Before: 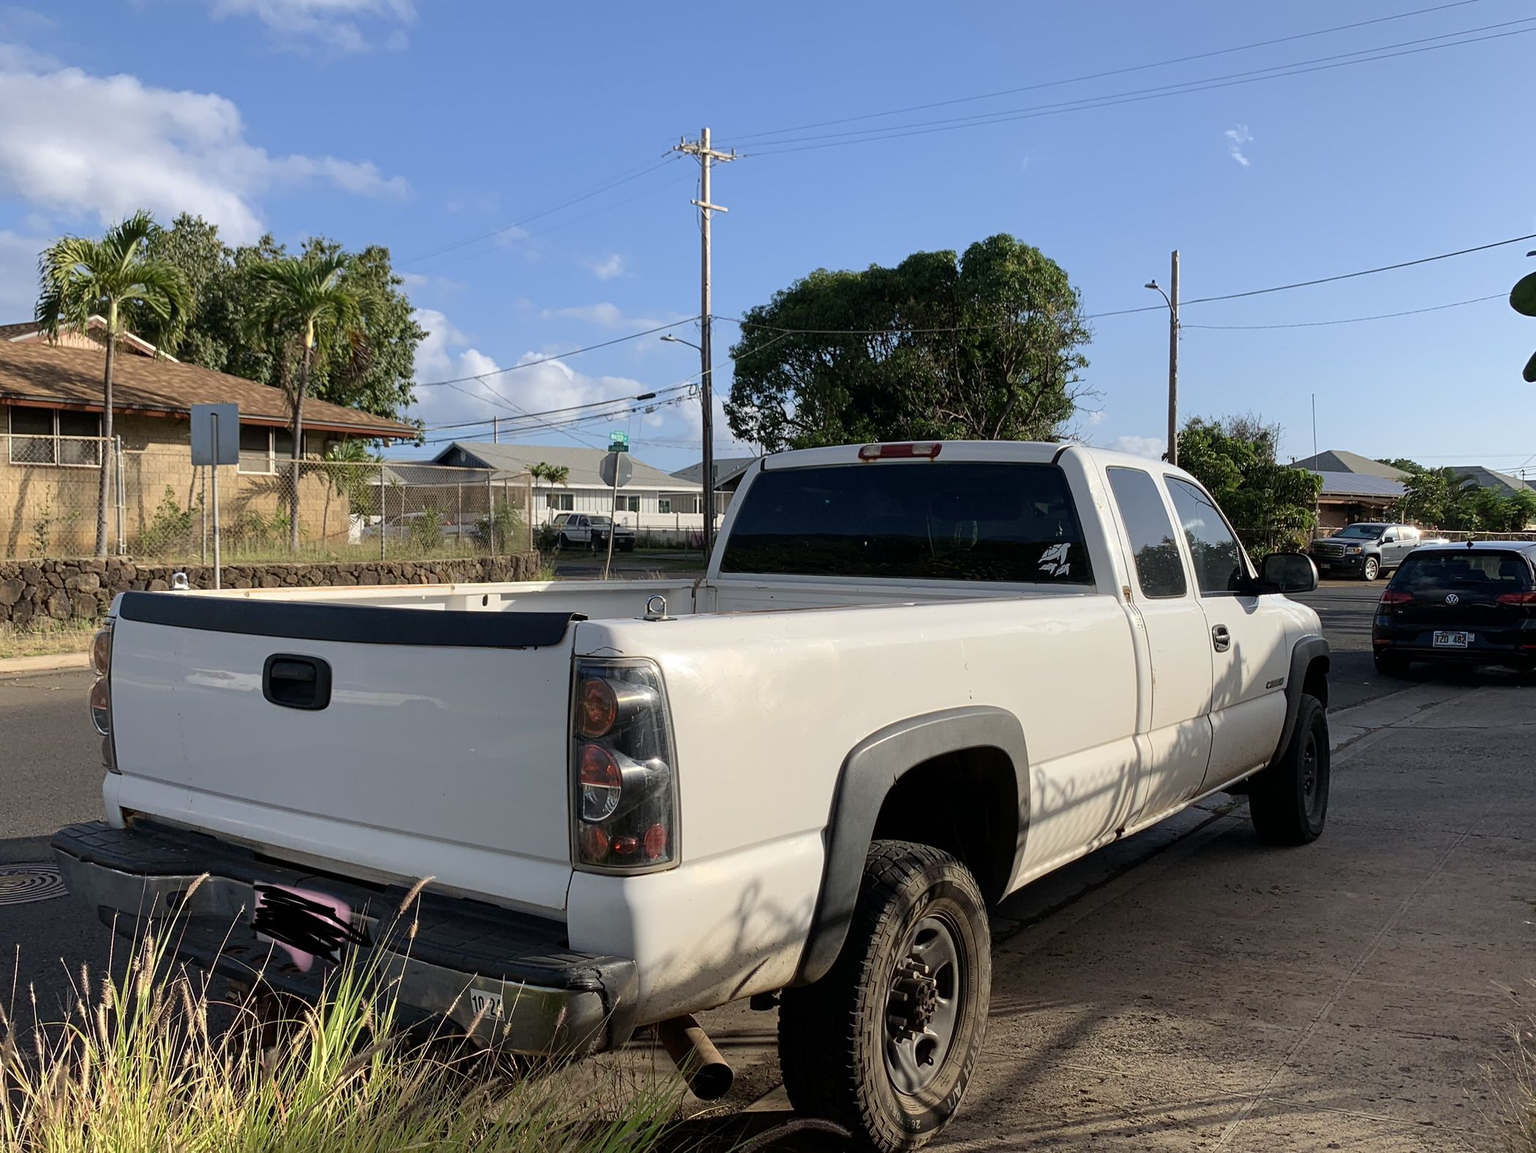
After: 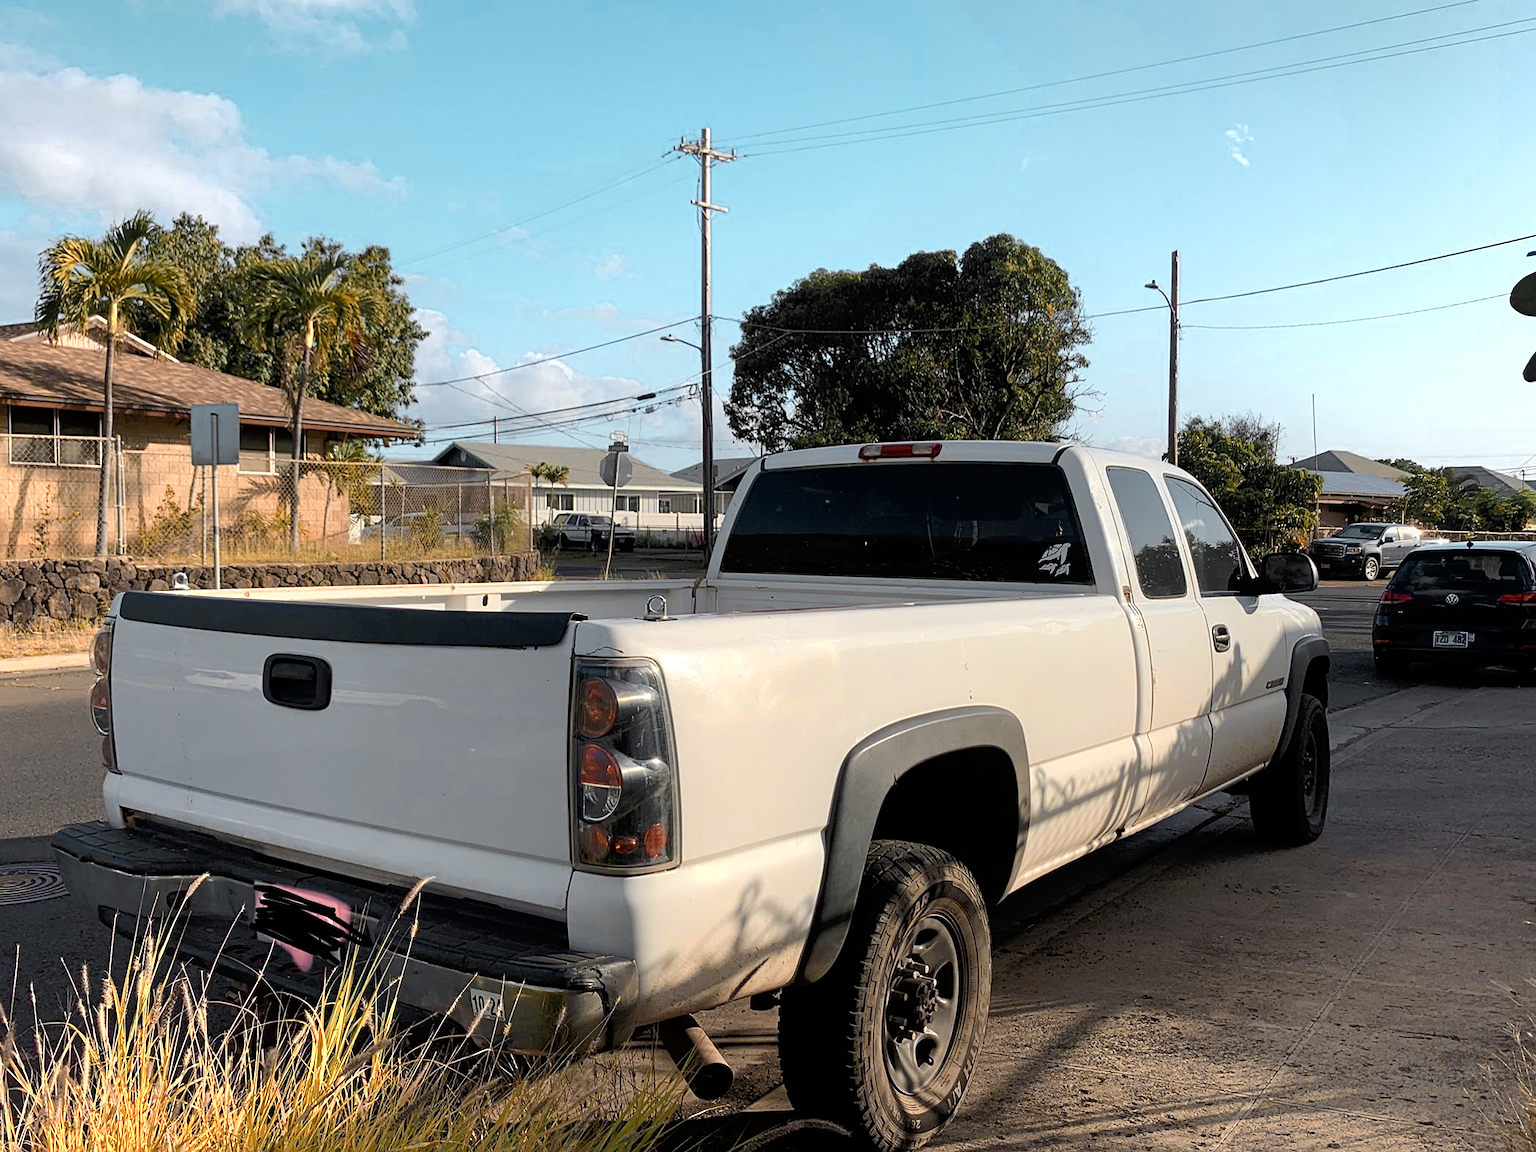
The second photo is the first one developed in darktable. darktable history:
contrast brightness saturation: saturation -0.02
color zones: curves: ch0 [(0.009, 0.528) (0.136, 0.6) (0.255, 0.586) (0.39, 0.528) (0.522, 0.584) (0.686, 0.736) (0.849, 0.561)]; ch1 [(0.045, 0.781) (0.14, 0.416) (0.257, 0.695) (0.442, 0.032) (0.738, 0.338) (0.818, 0.632) (0.891, 0.741) (1, 0.704)]; ch2 [(0, 0.667) (0.141, 0.52) (0.26, 0.37) (0.474, 0.432) (0.743, 0.286)]
sharpen: amount 0.218
tone equalizer: -8 EV -1.85 EV, -7 EV -1.12 EV, -6 EV -1.66 EV
